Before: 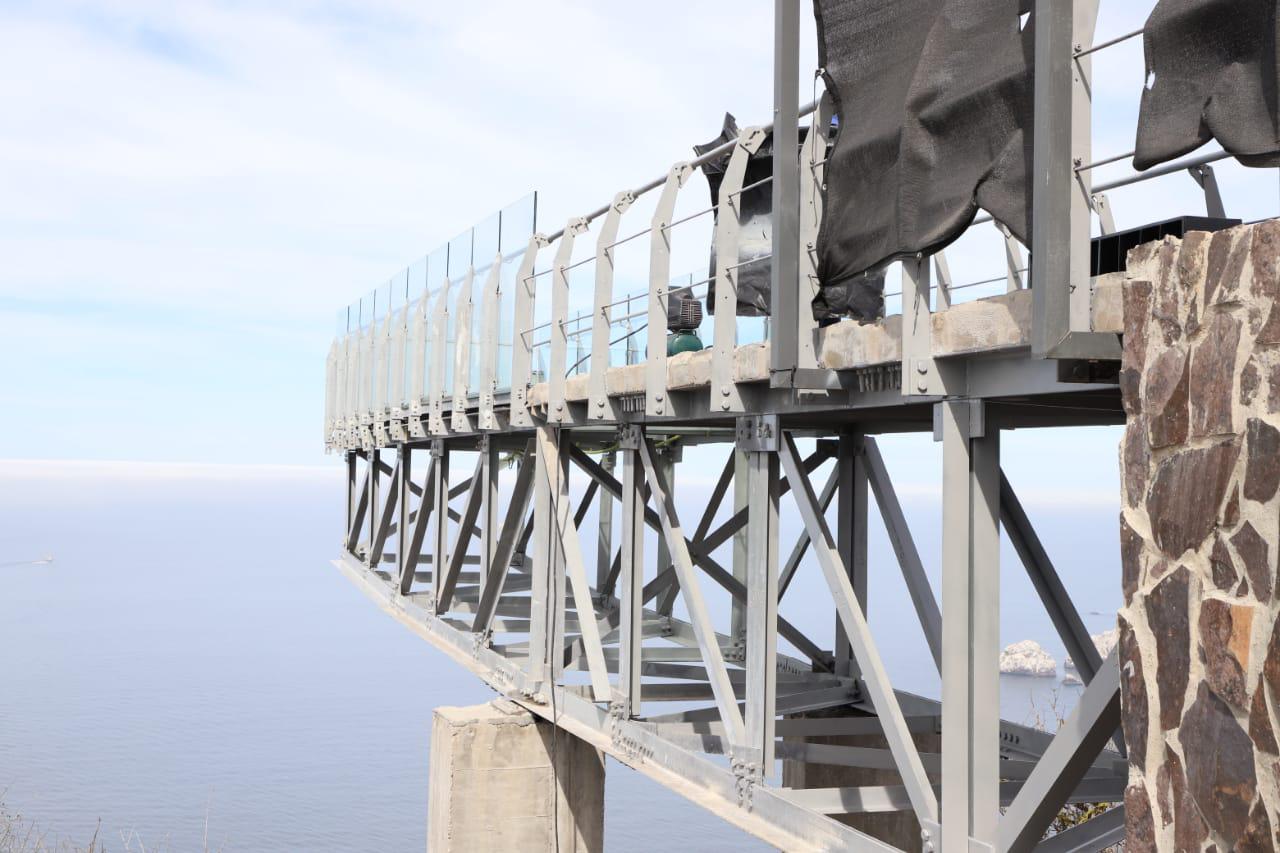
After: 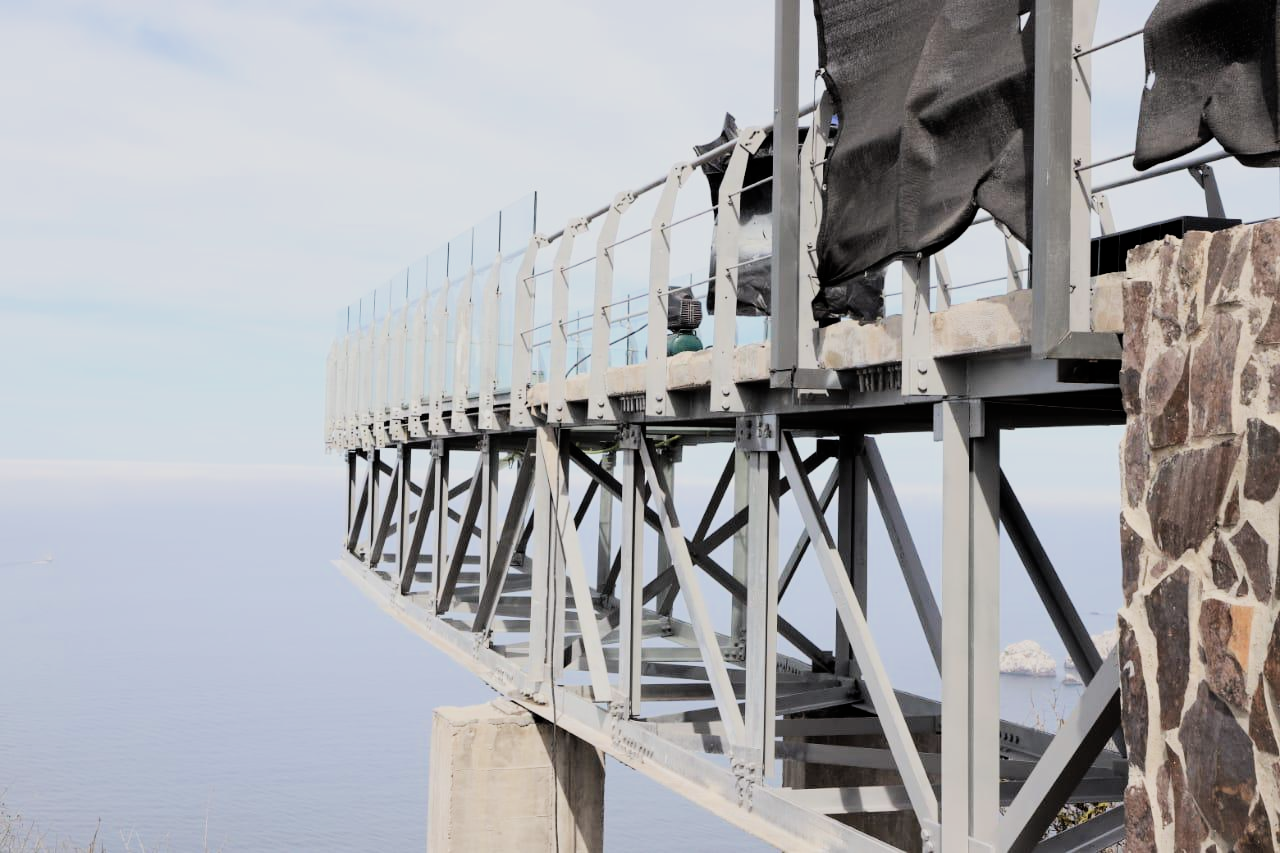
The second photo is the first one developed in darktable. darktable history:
filmic rgb: black relative exposure -7.5 EV, white relative exposure 5 EV, threshold 5.98 EV, hardness 3.32, contrast 1.3, enable highlight reconstruction true
